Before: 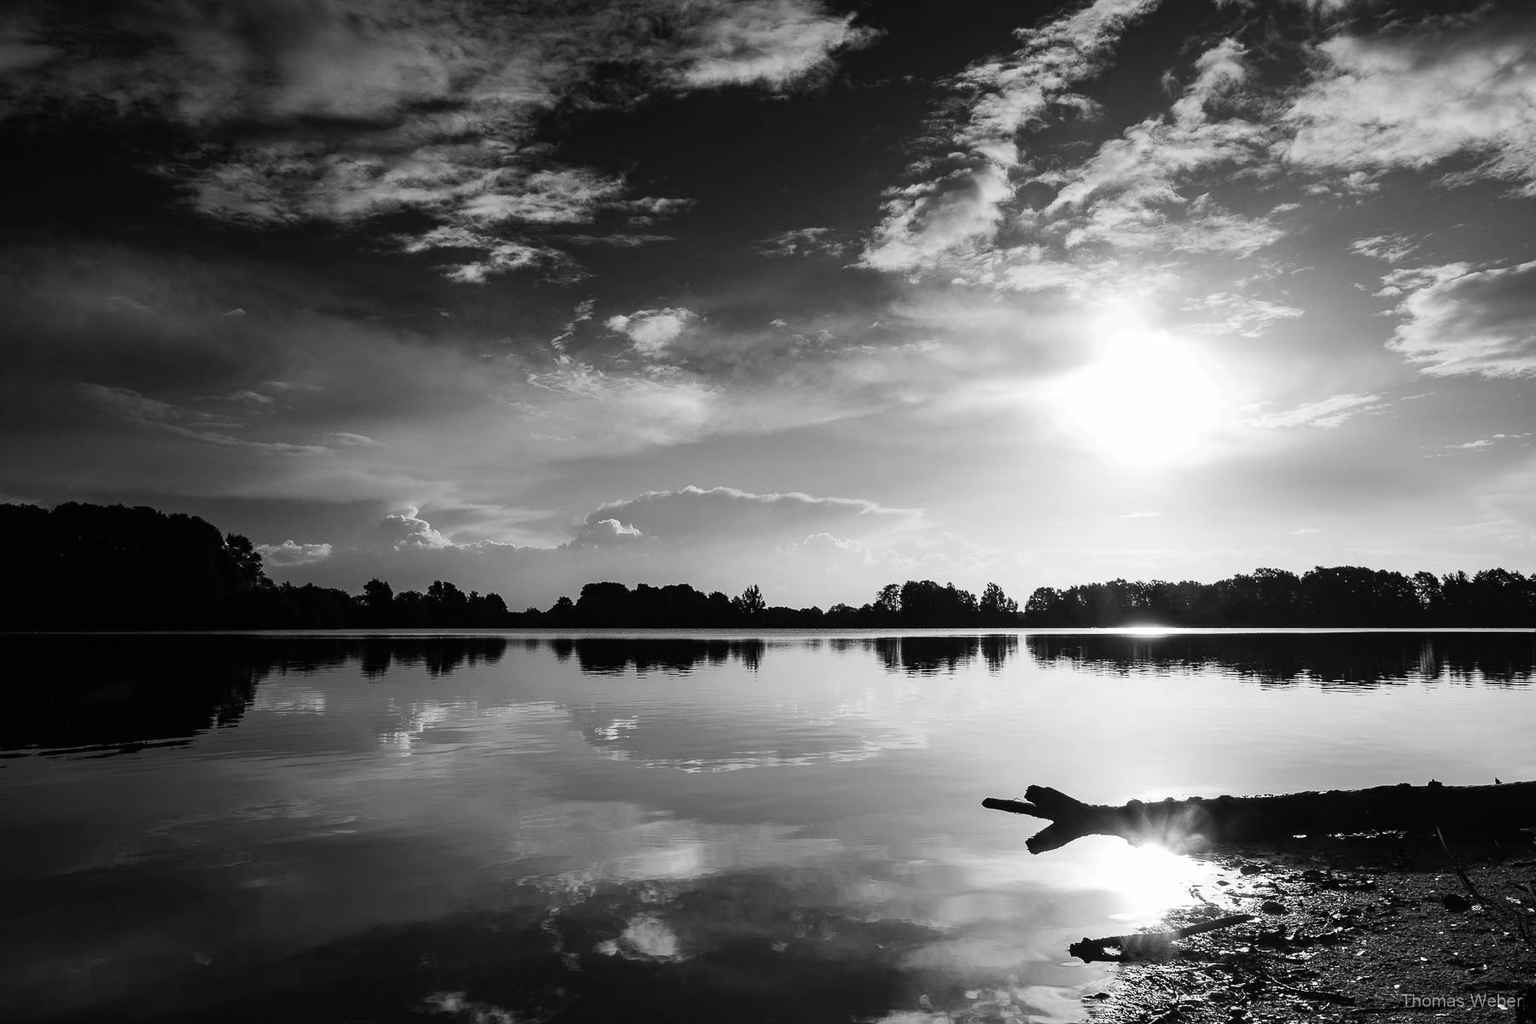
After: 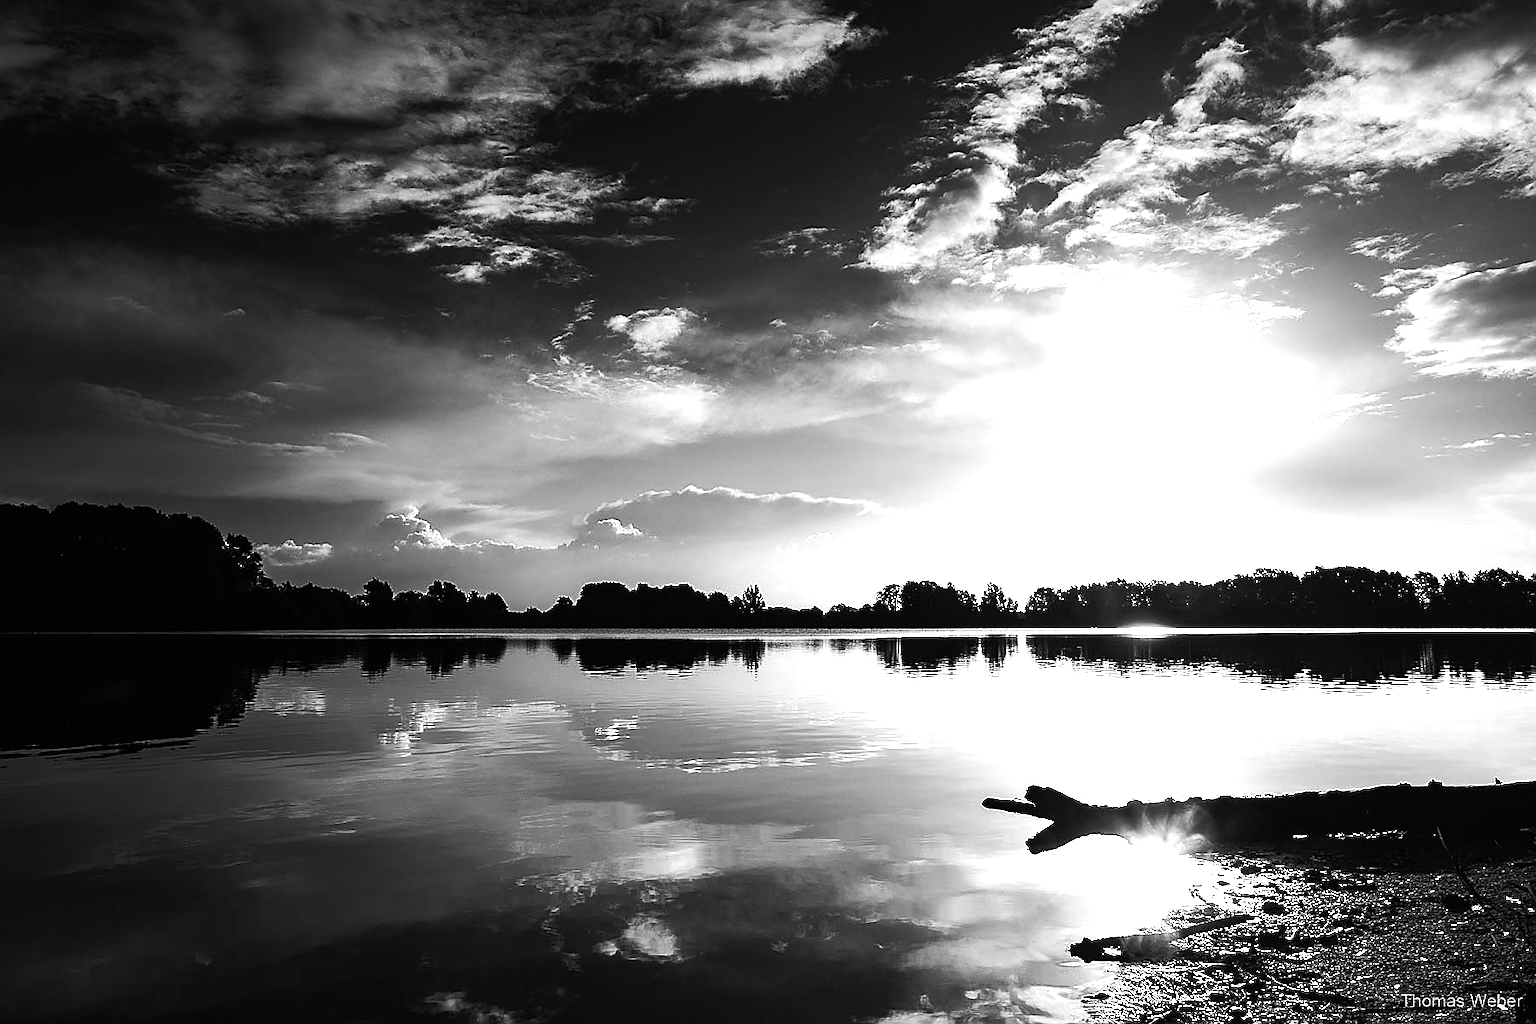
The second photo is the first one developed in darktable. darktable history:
color balance rgb: perceptual saturation grading › global saturation 45.478%, perceptual saturation grading › highlights -50.334%, perceptual saturation grading › shadows 30.413%, perceptual brilliance grading › highlights 3.281%, perceptual brilliance grading › mid-tones -17.176%, perceptual brilliance grading › shadows -41.2%, global vibrance 20%
tone equalizer: edges refinement/feathering 500, mask exposure compensation -1.57 EV, preserve details no
sharpen: radius 1.369, amount 1.267, threshold 0.757
exposure: black level correction 0, exposure 0.696 EV, compensate exposure bias true, compensate highlight preservation false
